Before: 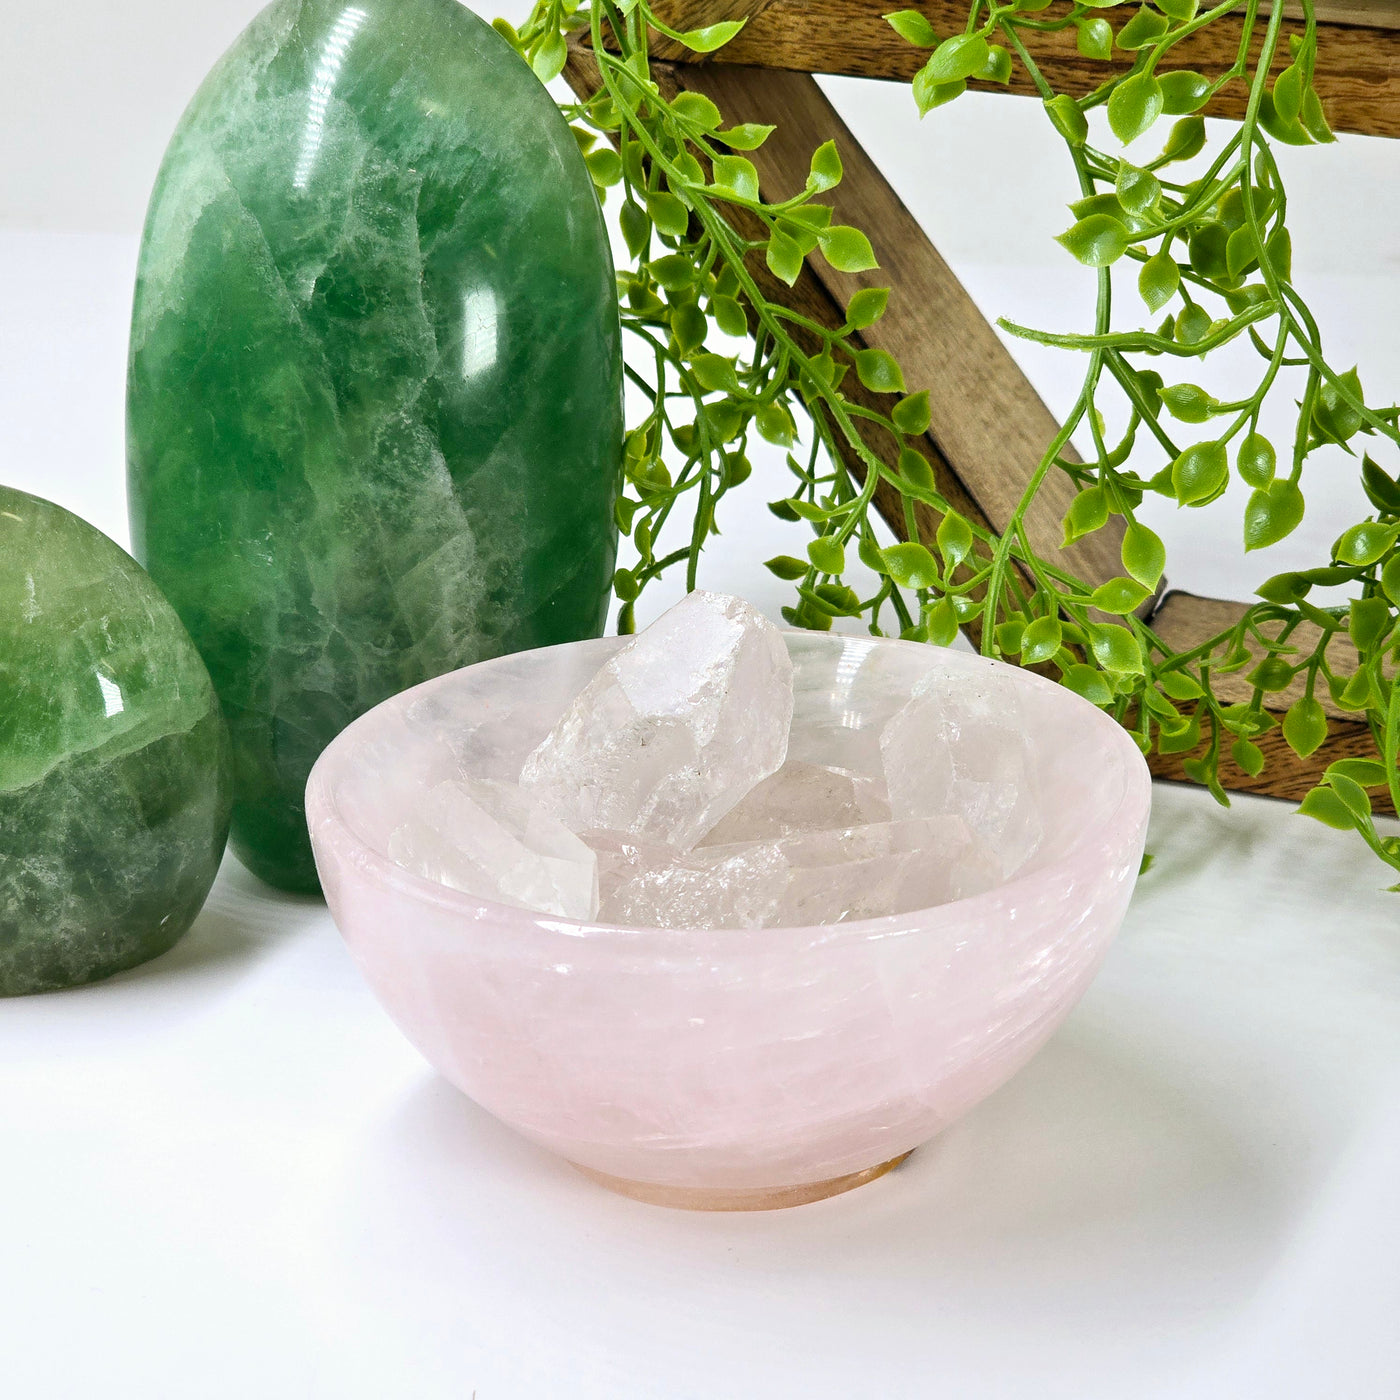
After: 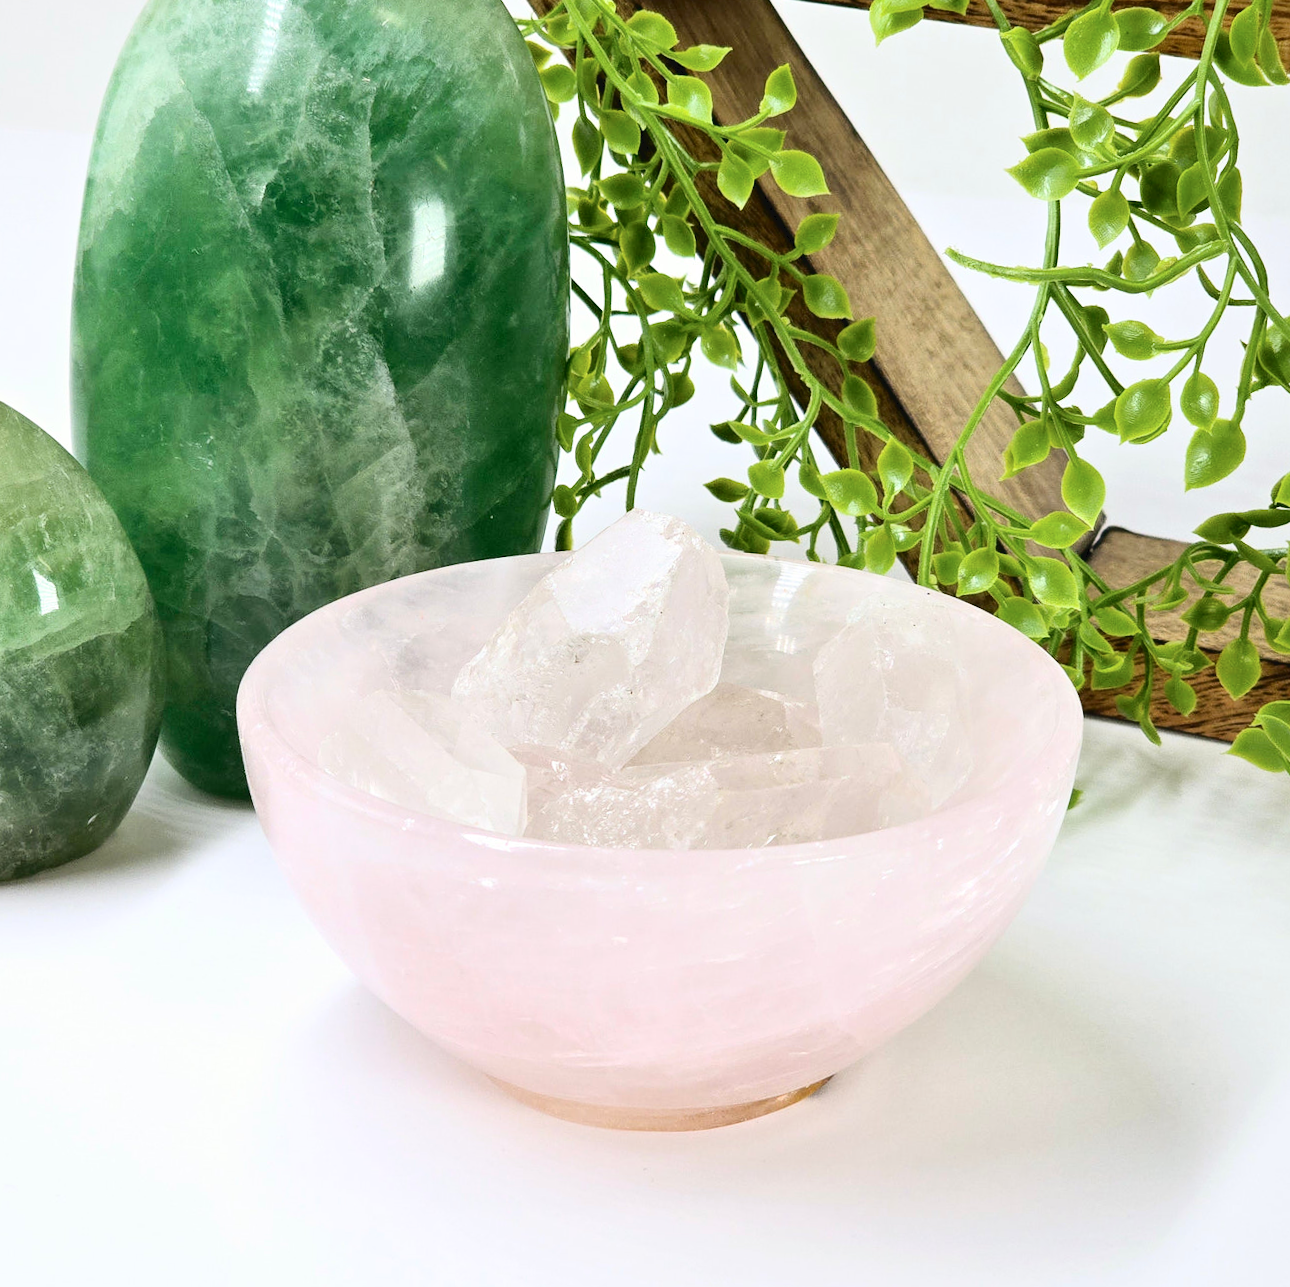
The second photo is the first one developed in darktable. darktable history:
crop and rotate: angle -2.07°, left 3.092%, top 4.269%, right 1.48%, bottom 0.545%
tone curve: curves: ch0 [(0, 0) (0.003, 0.04) (0.011, 0.04) (0.025, 0.043) (0.044, 0.049) (0.069, 0.066) (0.1, 0.095) (0.136, 0.121) (0.177, 0.154) (0.224, 0.211) (0.277, 0.281) (0.335, 0.358) (0.399, 0.452) (0.468, 0.54) (0.543, 0.628) (0.623, 0.721) (0.709, 0.801) (0.801, 0.883) (0.898, 0.948) (1, 1)], color space Lab, independent channels, preserve colors none
